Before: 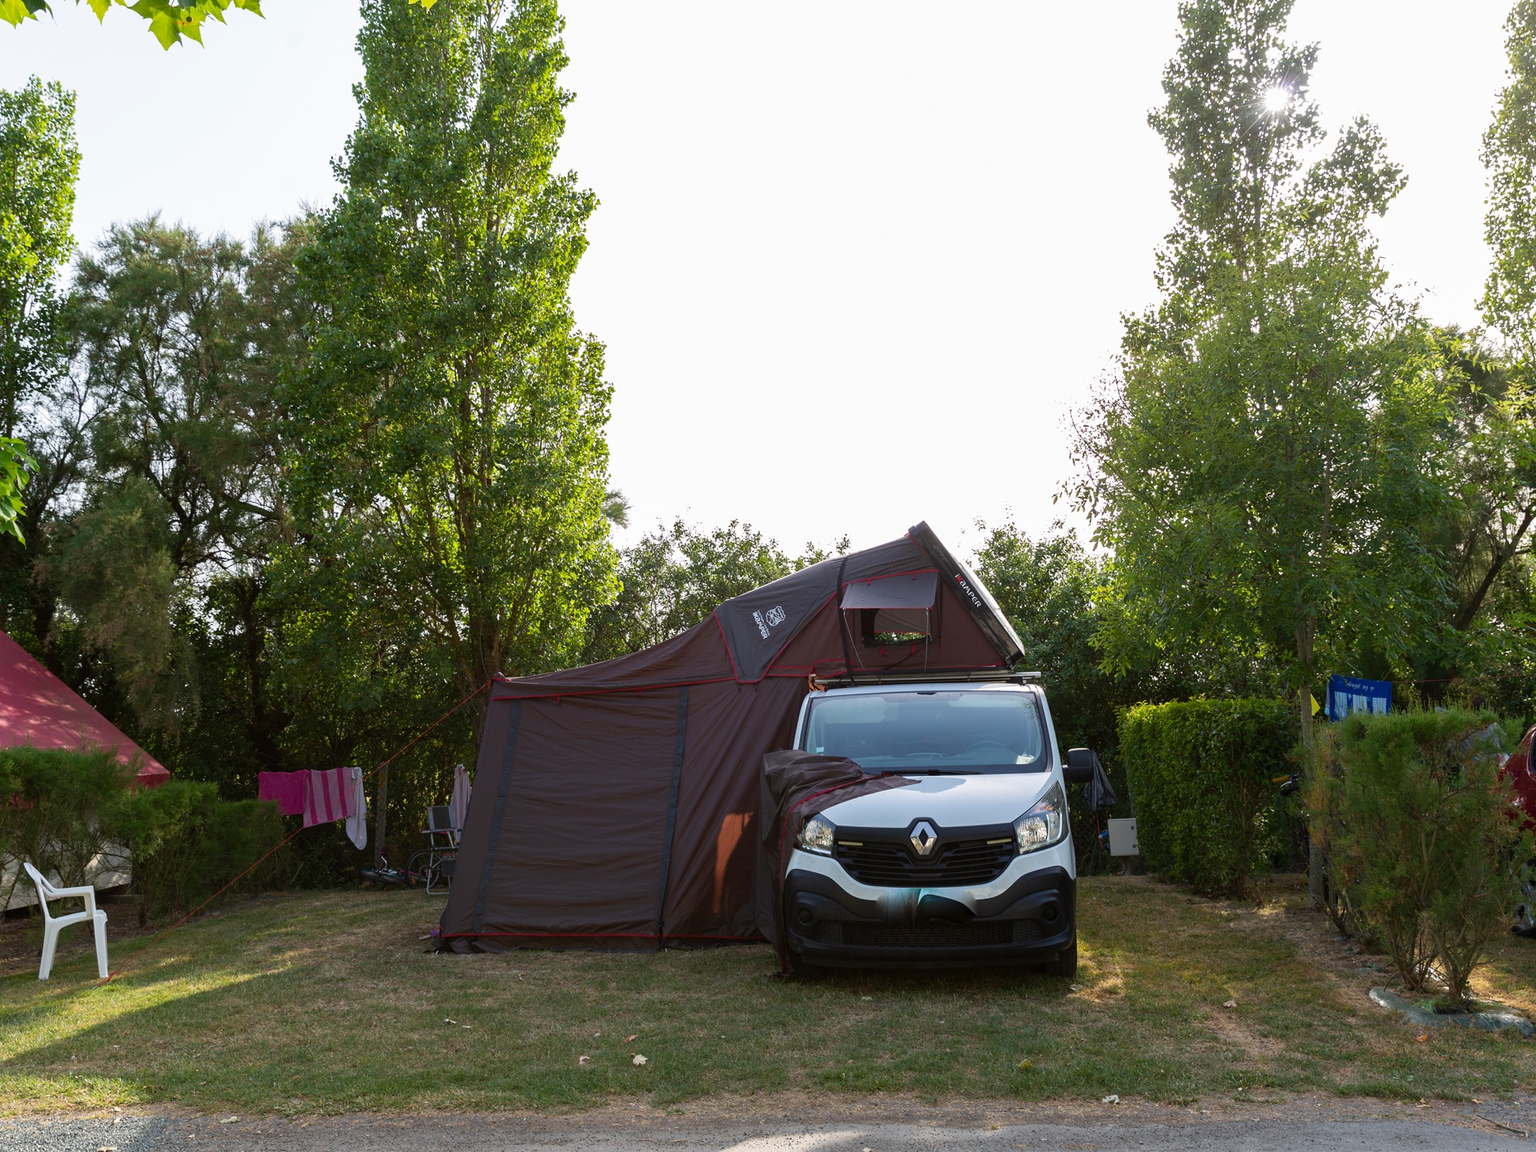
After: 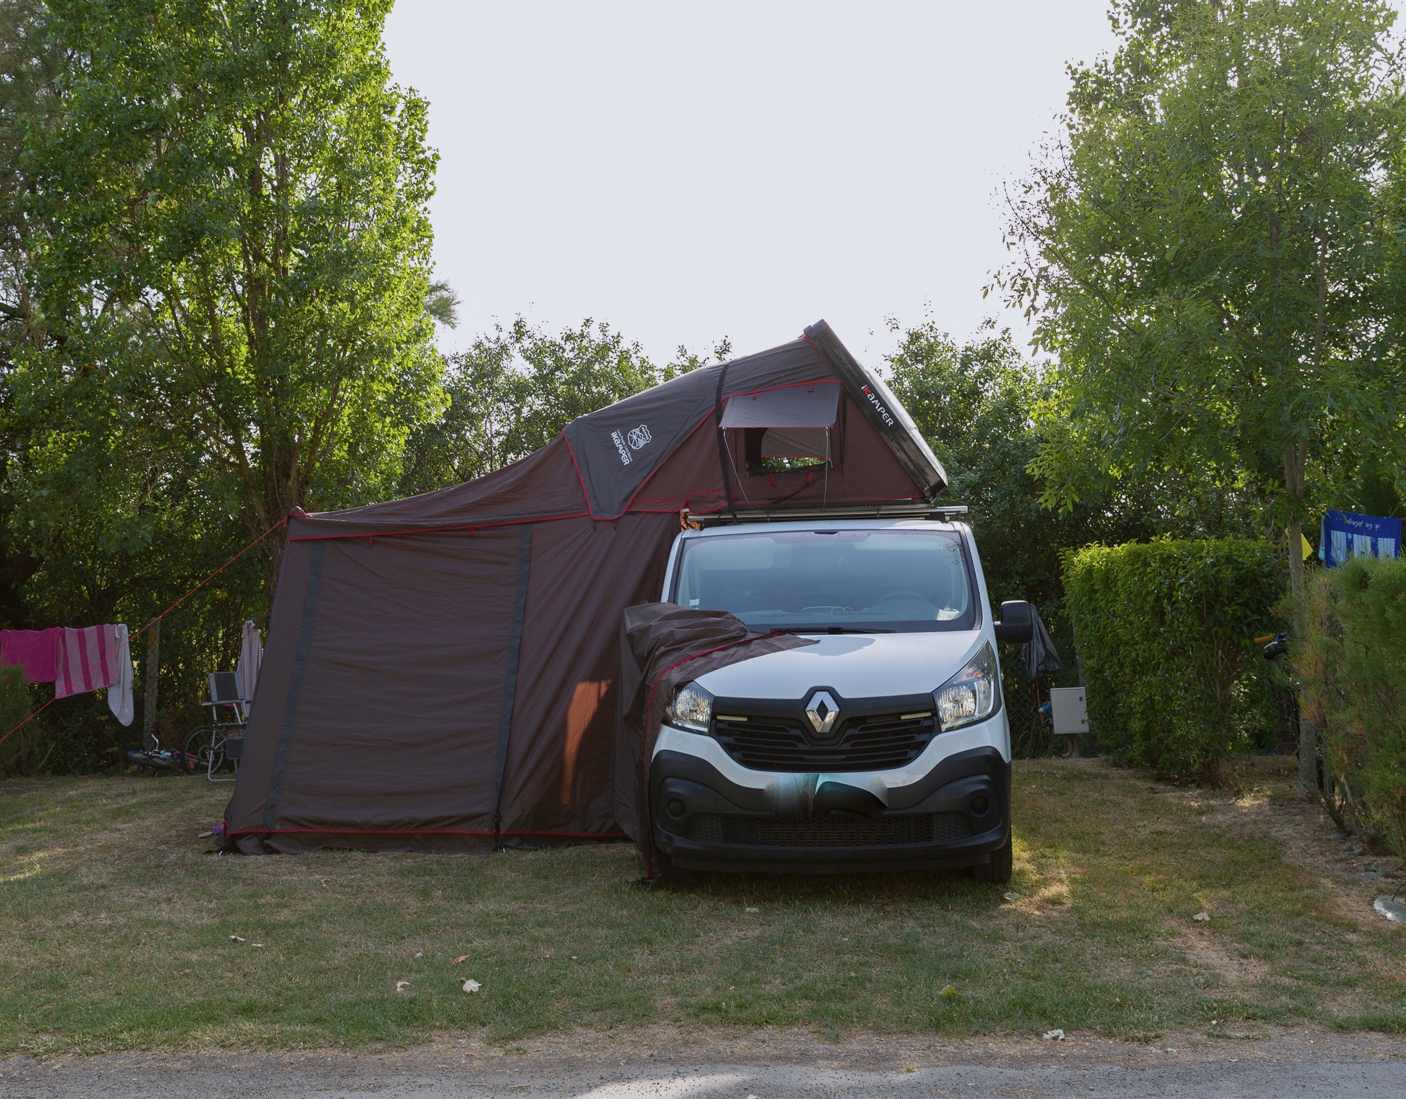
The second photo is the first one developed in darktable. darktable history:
white balance: red 0.983, blue 1.036
color balance: contrast -15%
crop: left 16.871%, top 22.857%, right 9.116%
